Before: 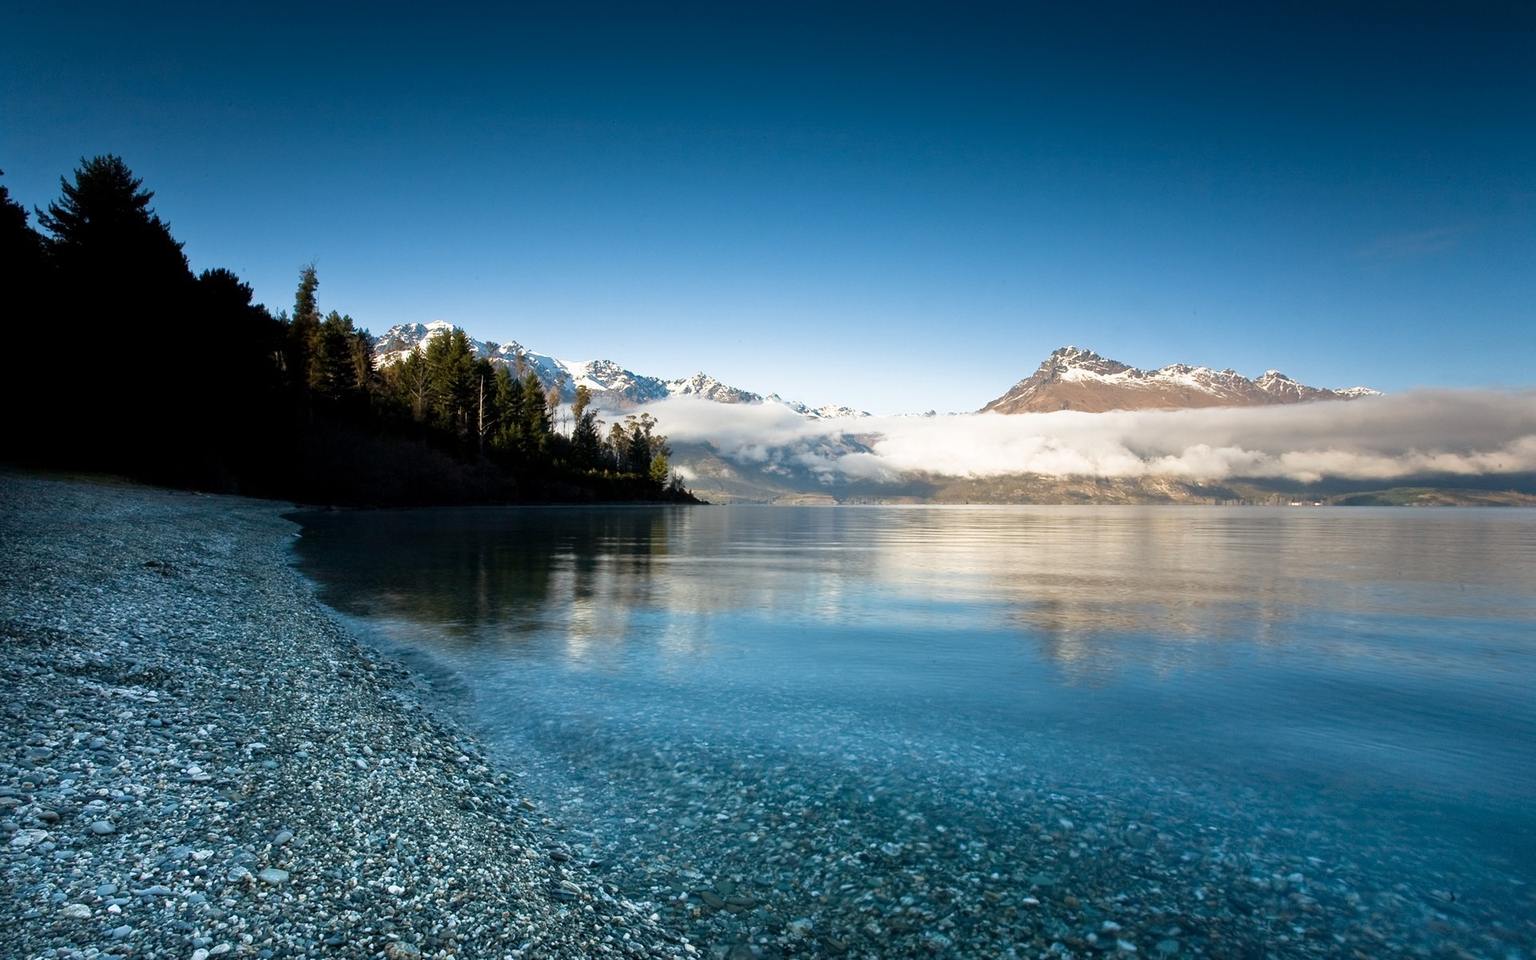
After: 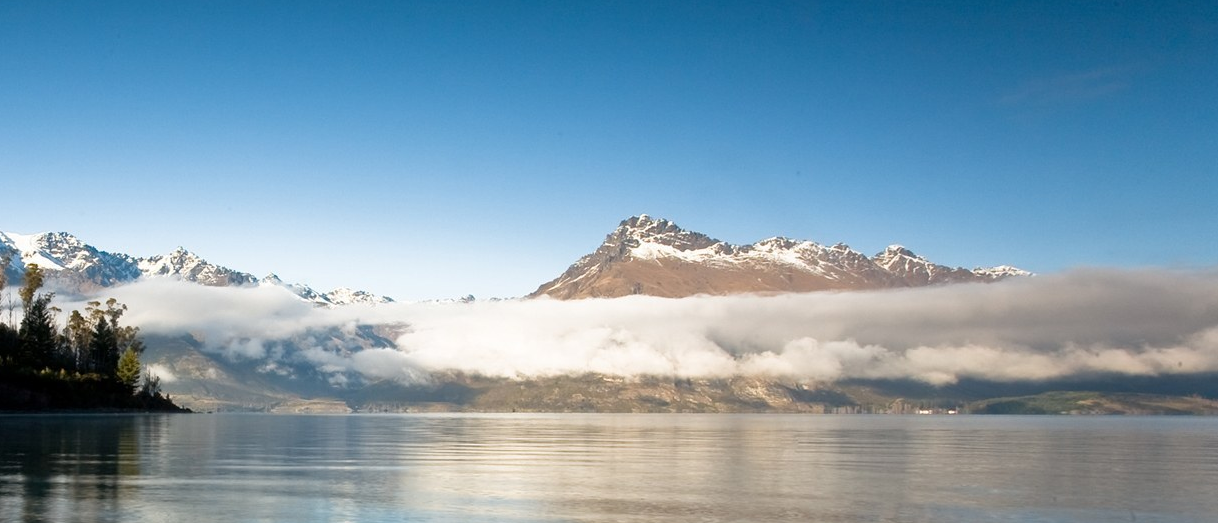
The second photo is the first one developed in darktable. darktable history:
crop: left 36.23%, top 18.234%, right 0.298%, bottom 38.139%
